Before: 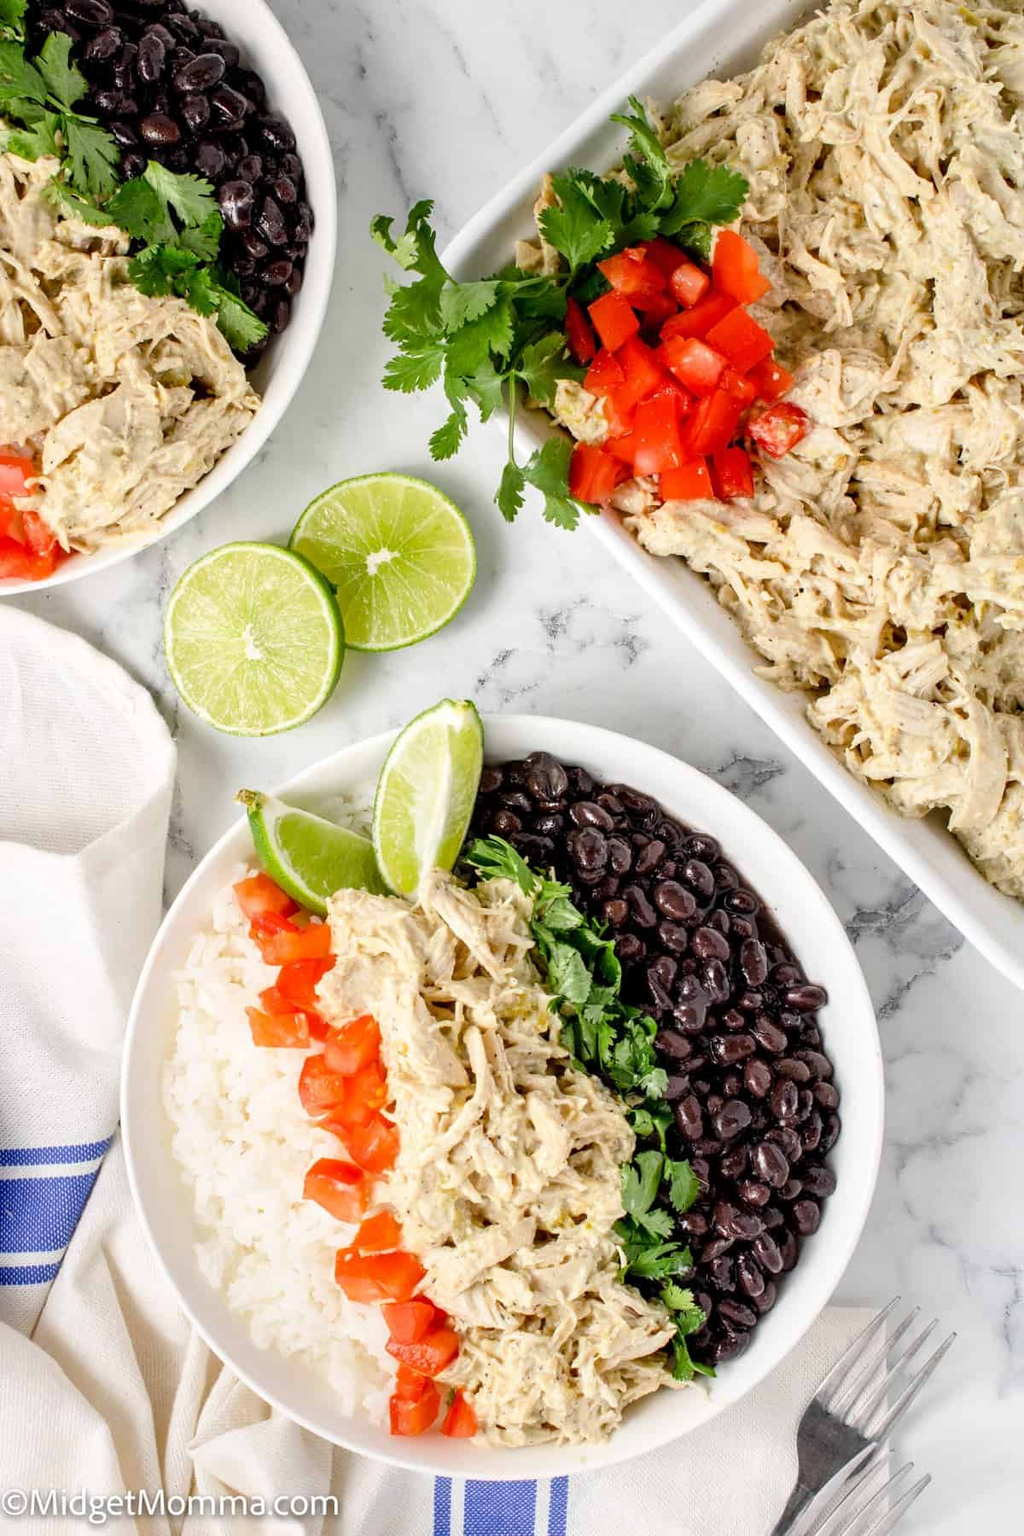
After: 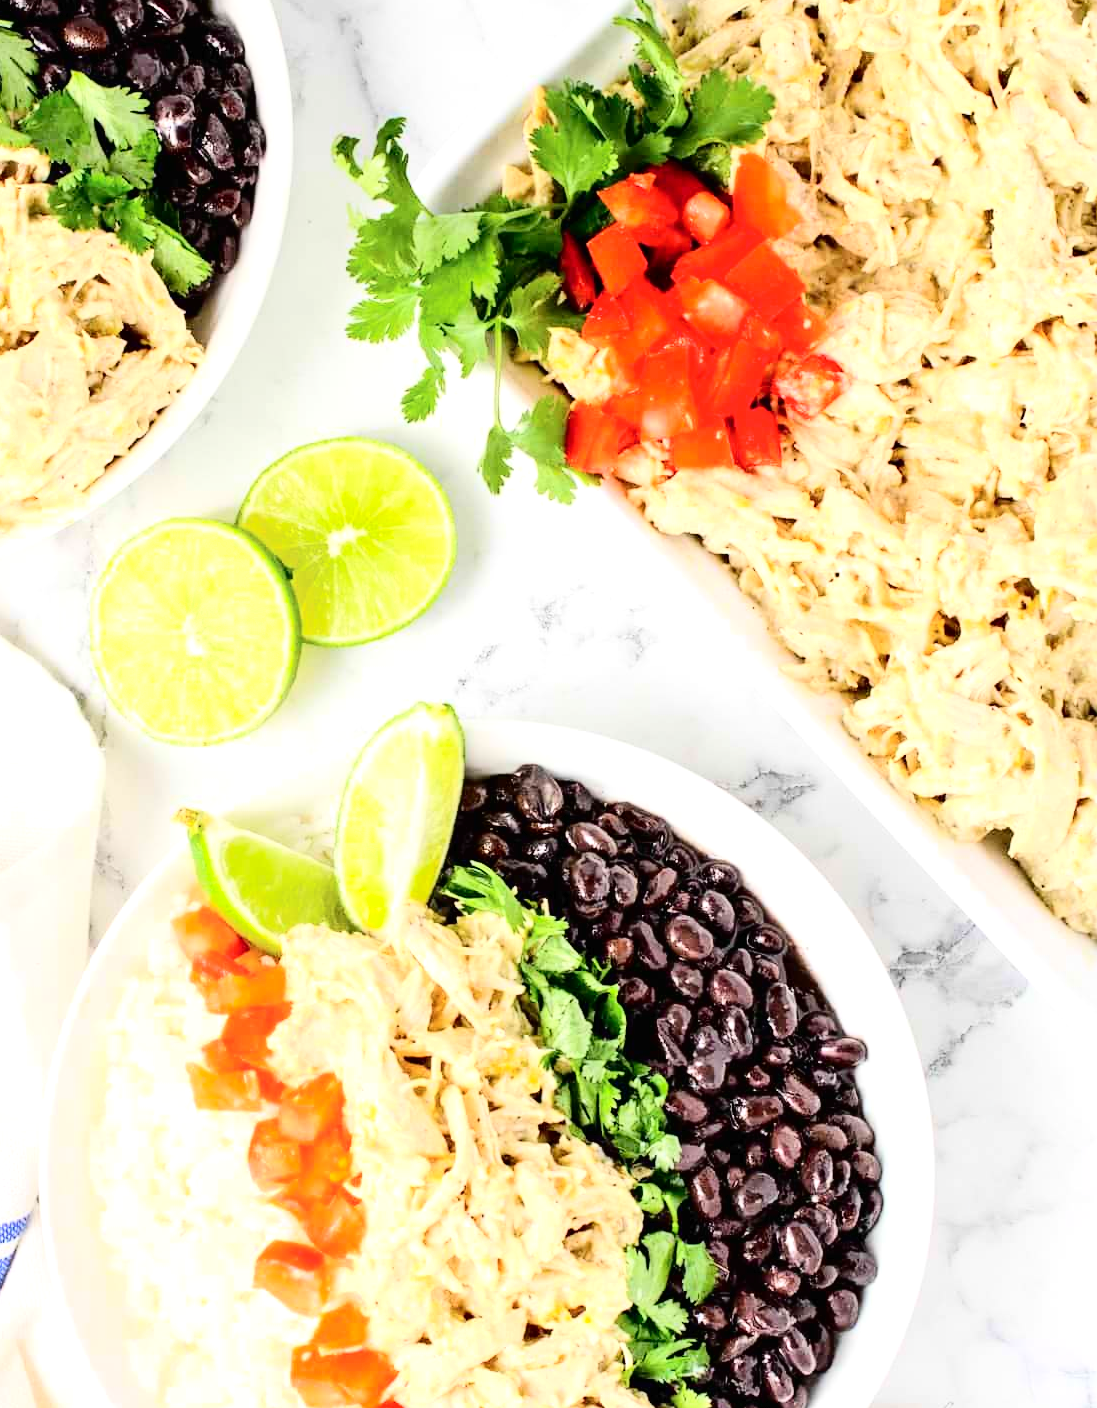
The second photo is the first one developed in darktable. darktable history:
tone curve: curves: ch0 [(0, 0) (0.003, 0.009) (0.011, 0.009) (0.025, 0.01) (0.044, 0.02) (0.069, 0.032) (0.1, 0.048) (0.136, 0.092) (0.177, 0.153) (0.224, 0.217) (0.277, 0.306) (0.335, 0.402) (0.399, 0.488) (0.468, 0.574) (0.543, 0.648) (0.623, 0.716) (0.709, 0.783) (0.801, 0.851) (0.898, 0.92) (1, 1)], color space Lab, independent channels, preserve colors none
crop: left 8.533%, top 6.533%, bottom 15.216%
contrast brightness saturation: contrast 0.238, brightness 0.248, saturation 0.378
shadows and highlights: shadows -13.25, white point adjustment 3.84, highlights 28.79
